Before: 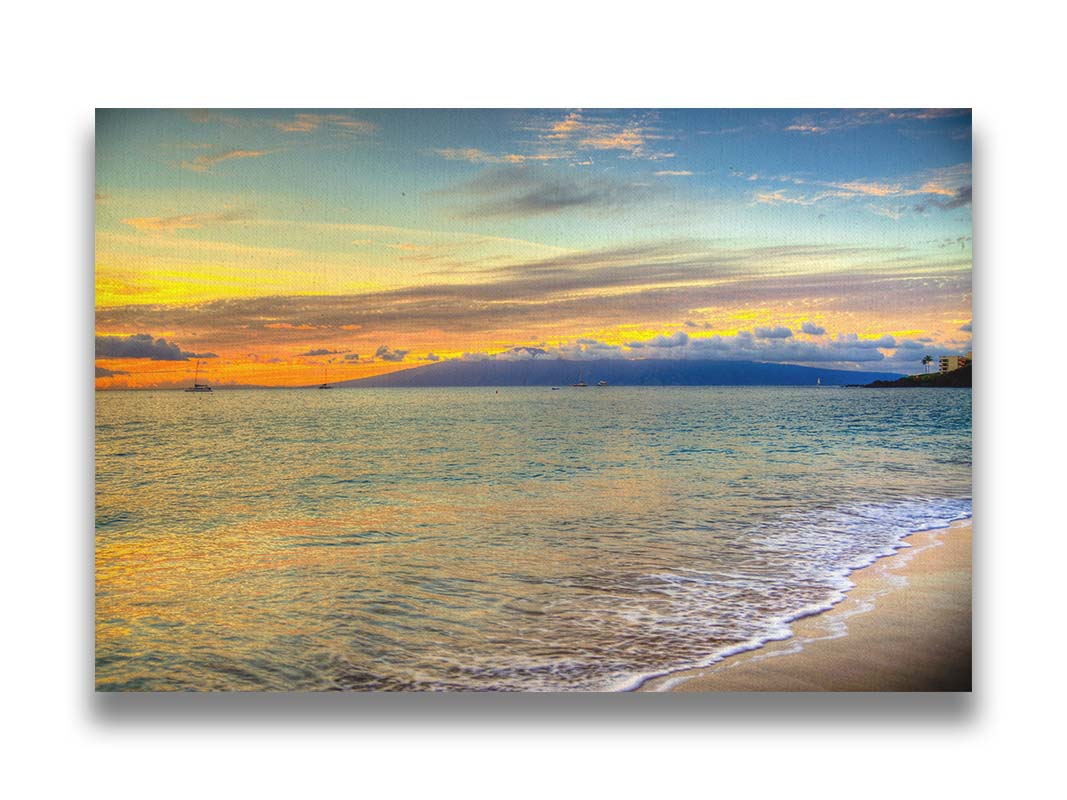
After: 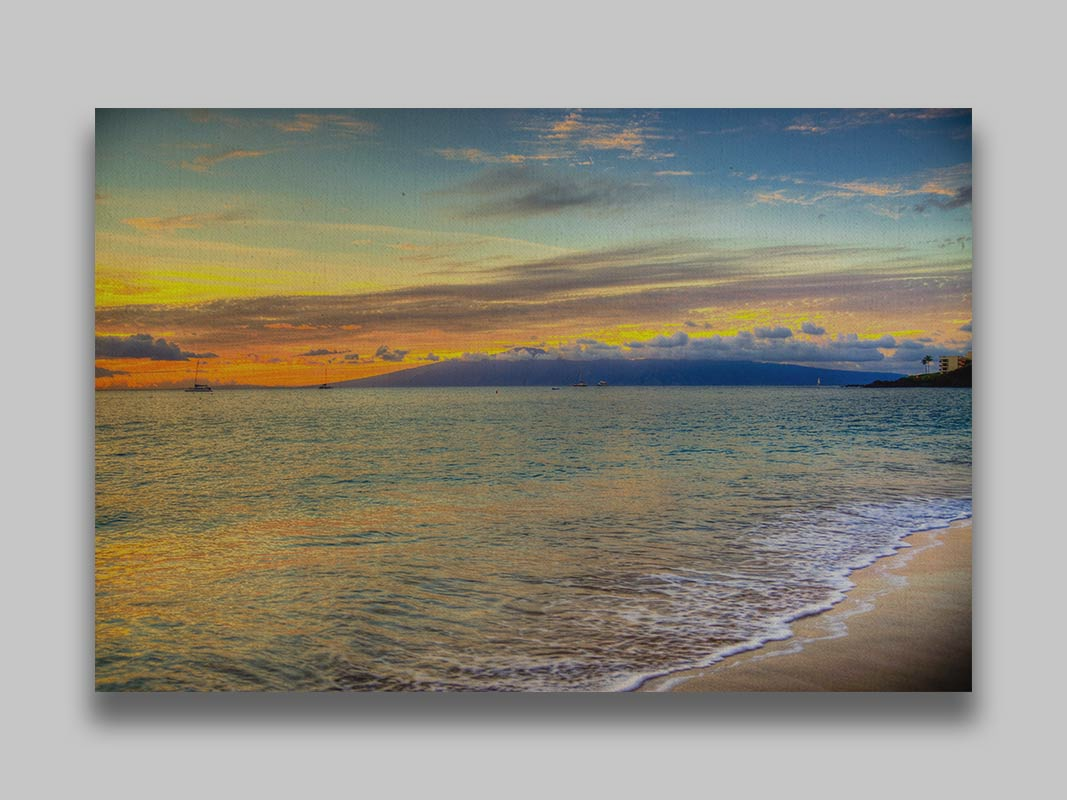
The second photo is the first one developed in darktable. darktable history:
exposure: black level correction 0, exposure -0.824 EV, compensate highlight preservation false
